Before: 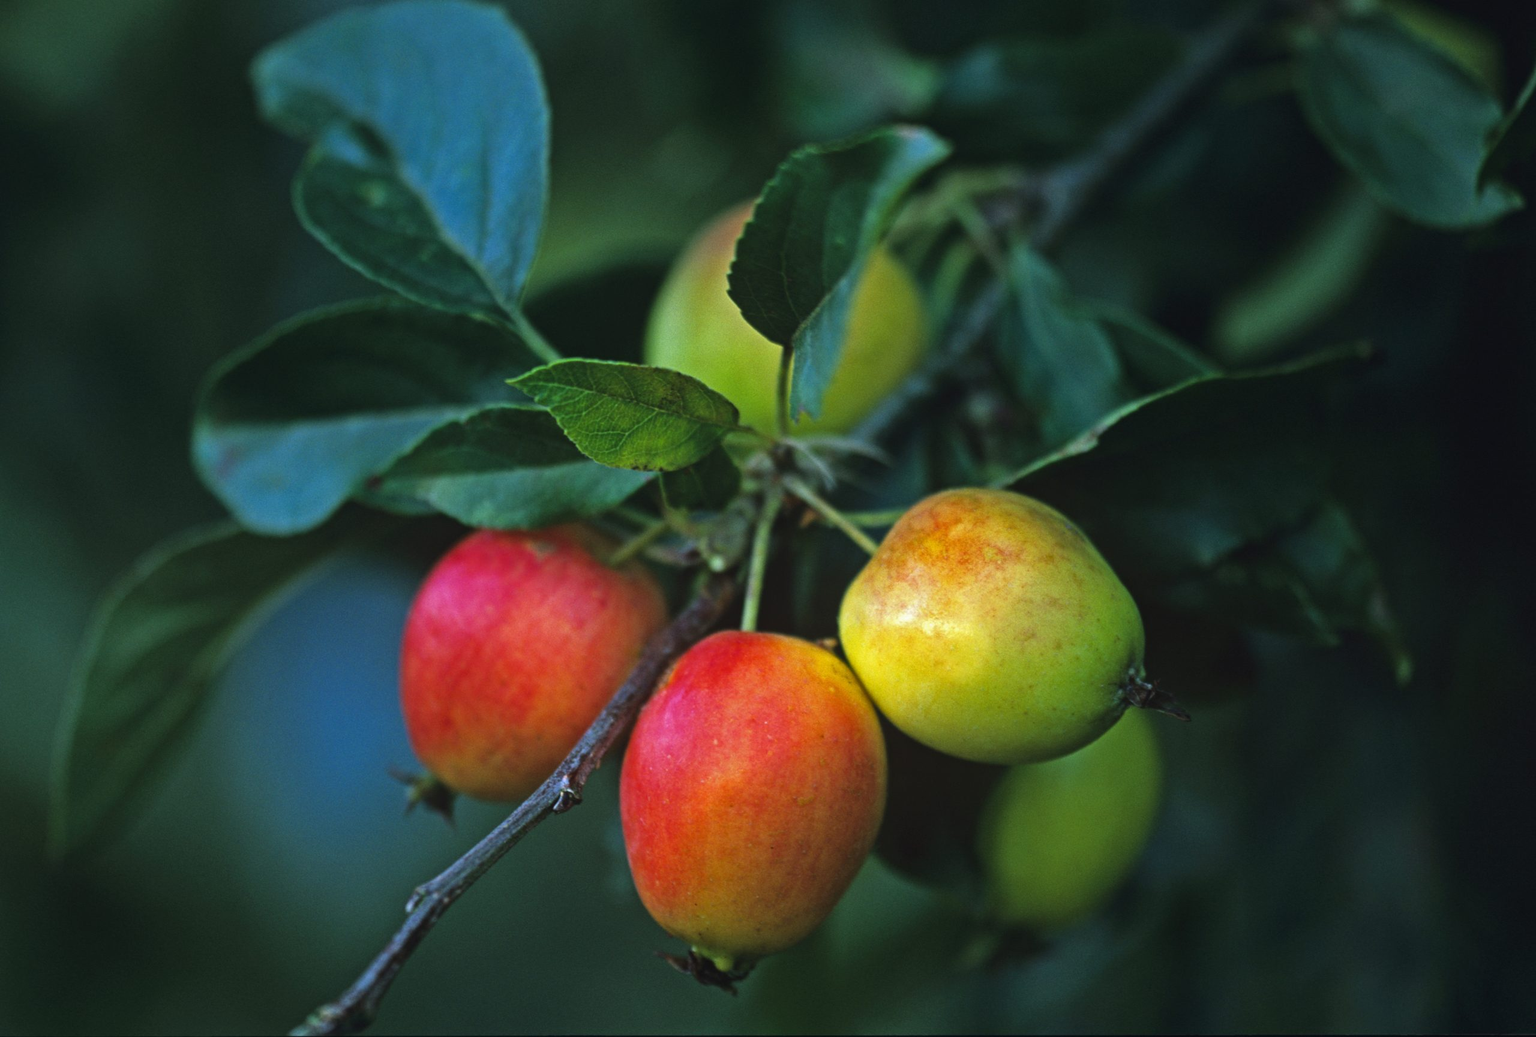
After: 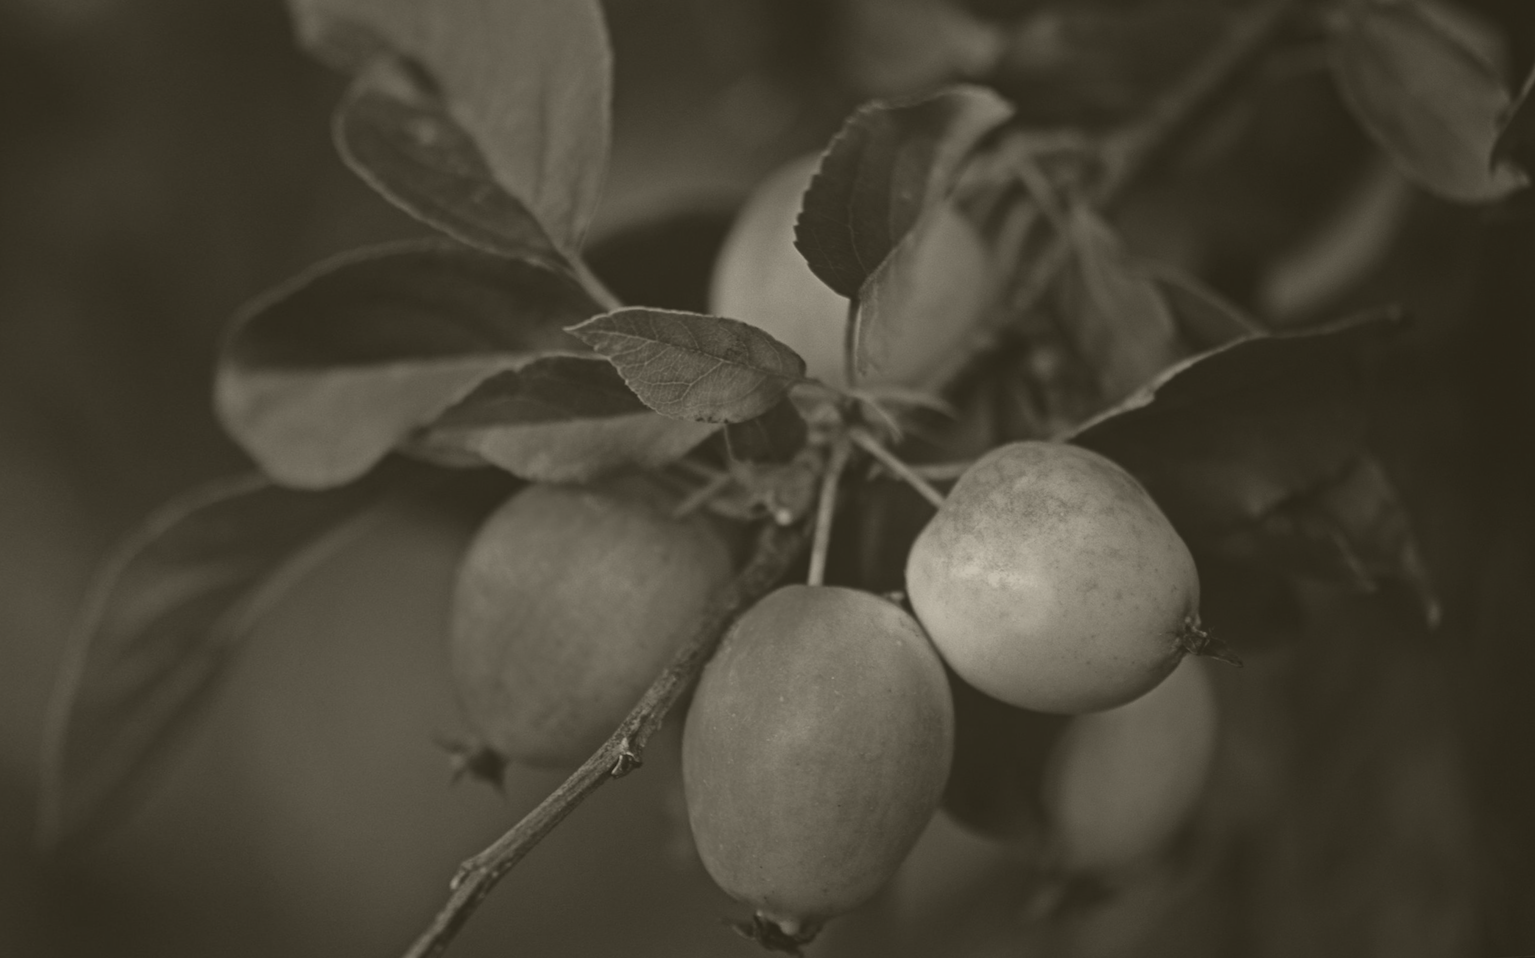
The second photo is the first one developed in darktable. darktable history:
colorize: hue 41.44°, saturation 22%, source mix 60%, lightness 10.61%
rotate and perspective: rotation -0.013°, lens shift (vertical) -0.027, lens shift (horizontal) 0.178, crop left 0.016, crop right 0.989, crop top 0.082, crop bottom 0.918
exposure: exposure 0.485 EV, compensate highlight preservation false
